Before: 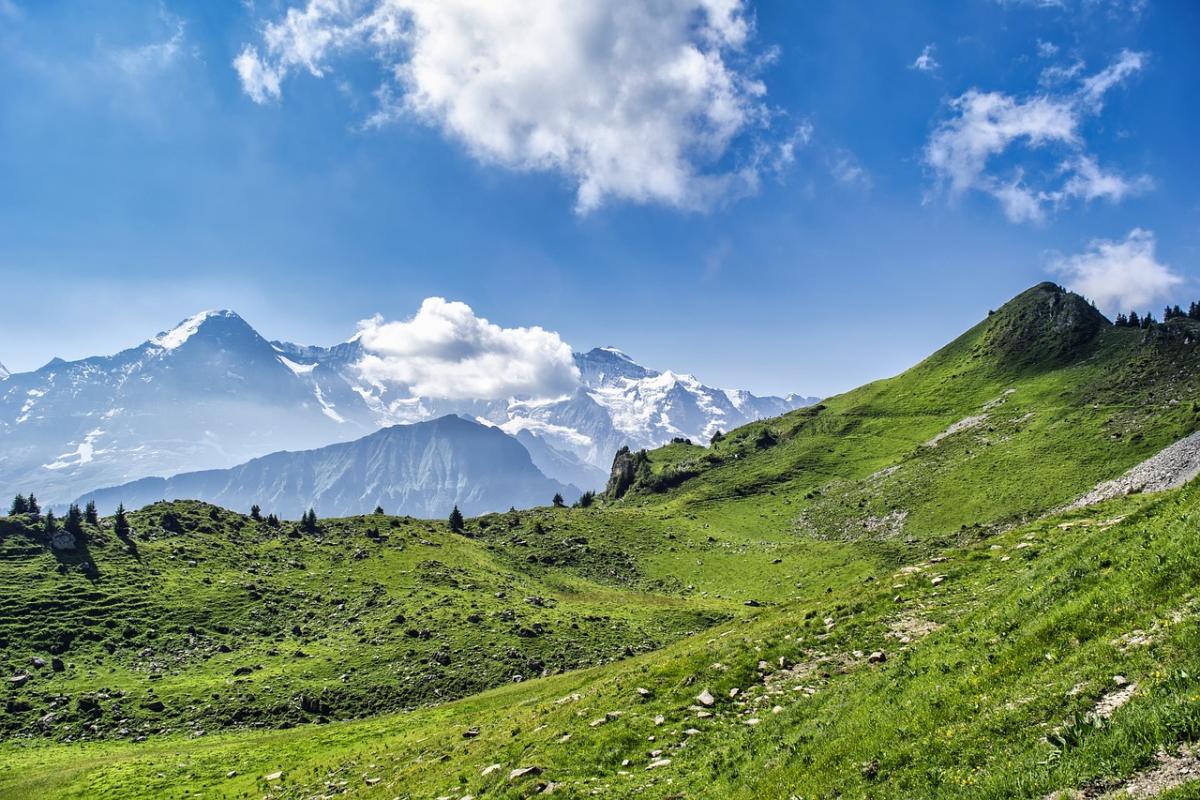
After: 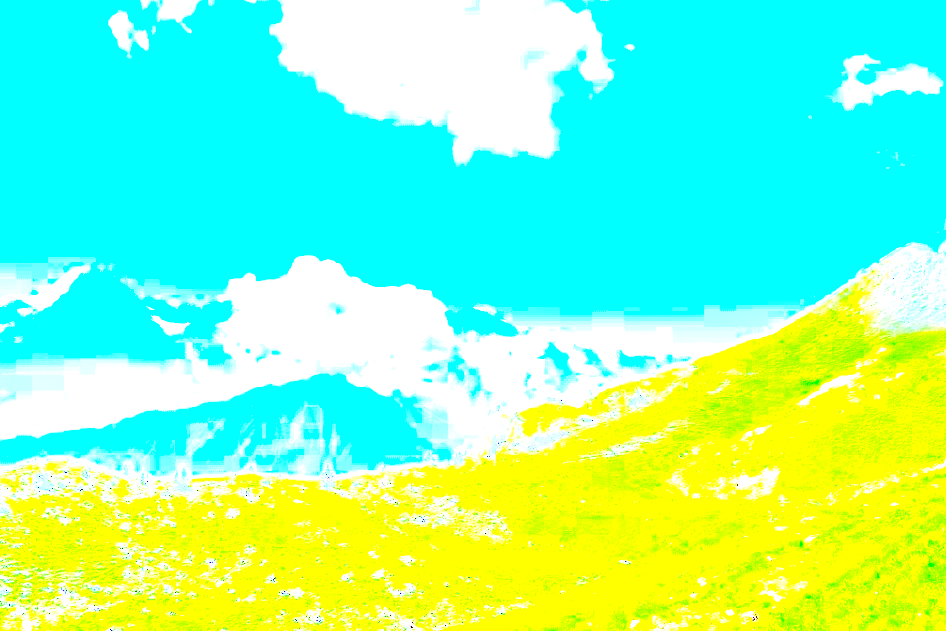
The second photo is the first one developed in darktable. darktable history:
crop and rotate: left 10.684%, top 5.132%, right 10.476%, bottom 15.983%
contrast brightness saturation: contrast 0.514, saturation -0.096
exposure: exposure 7.992 EV, compensate highlight preservation false
